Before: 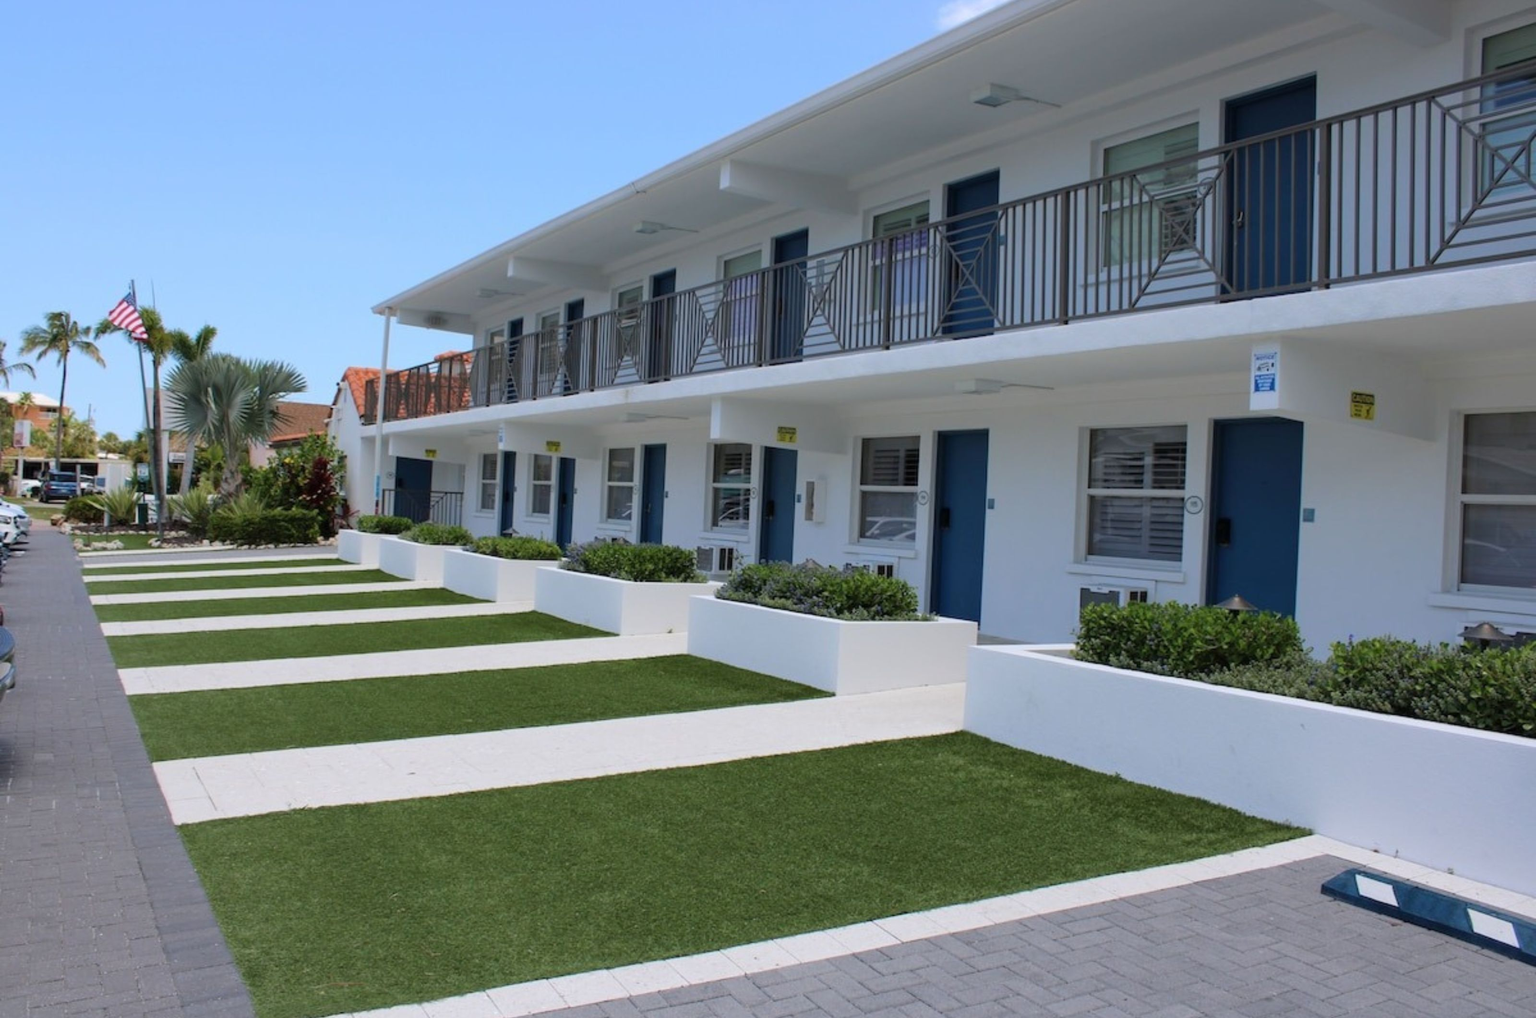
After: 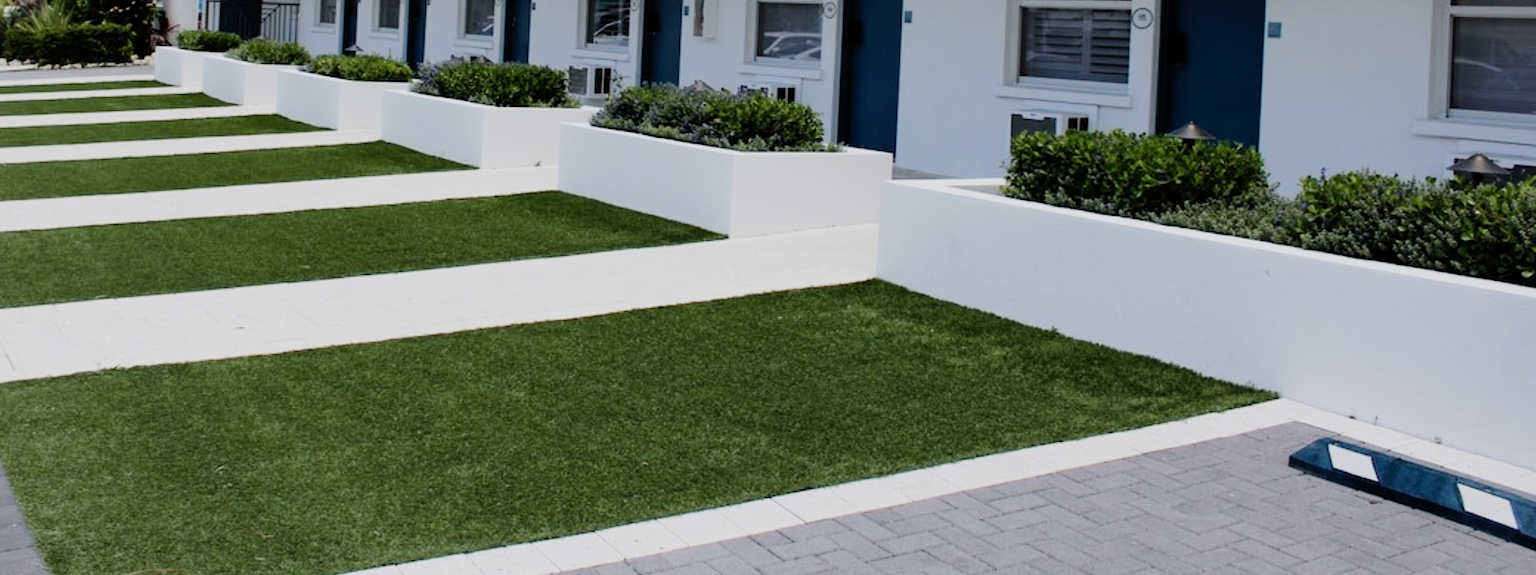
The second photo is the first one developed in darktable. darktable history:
crop and rotate: left 13.282%, top 48.066%, bottom 2.922%
filmic rgb: black relative exposure -7.65 EV, white relative exposure 4.56 EV, hardness 3.61, preserve chrominance no, color science v5 (2021)
tone equalizer: -8 EV -0.715 EV, -7 EV -0.735 EV, -6 EV -0.611 EV, -5 EV -0.396 EV, -3 EV 0.403 EV, -2 EV 0.6 EV, -1 EV 0.695 EV, +0 EV 0.771 EV, edges refinement/feathering 500, mask exposure compensation -1.57 EV, preserve details no
